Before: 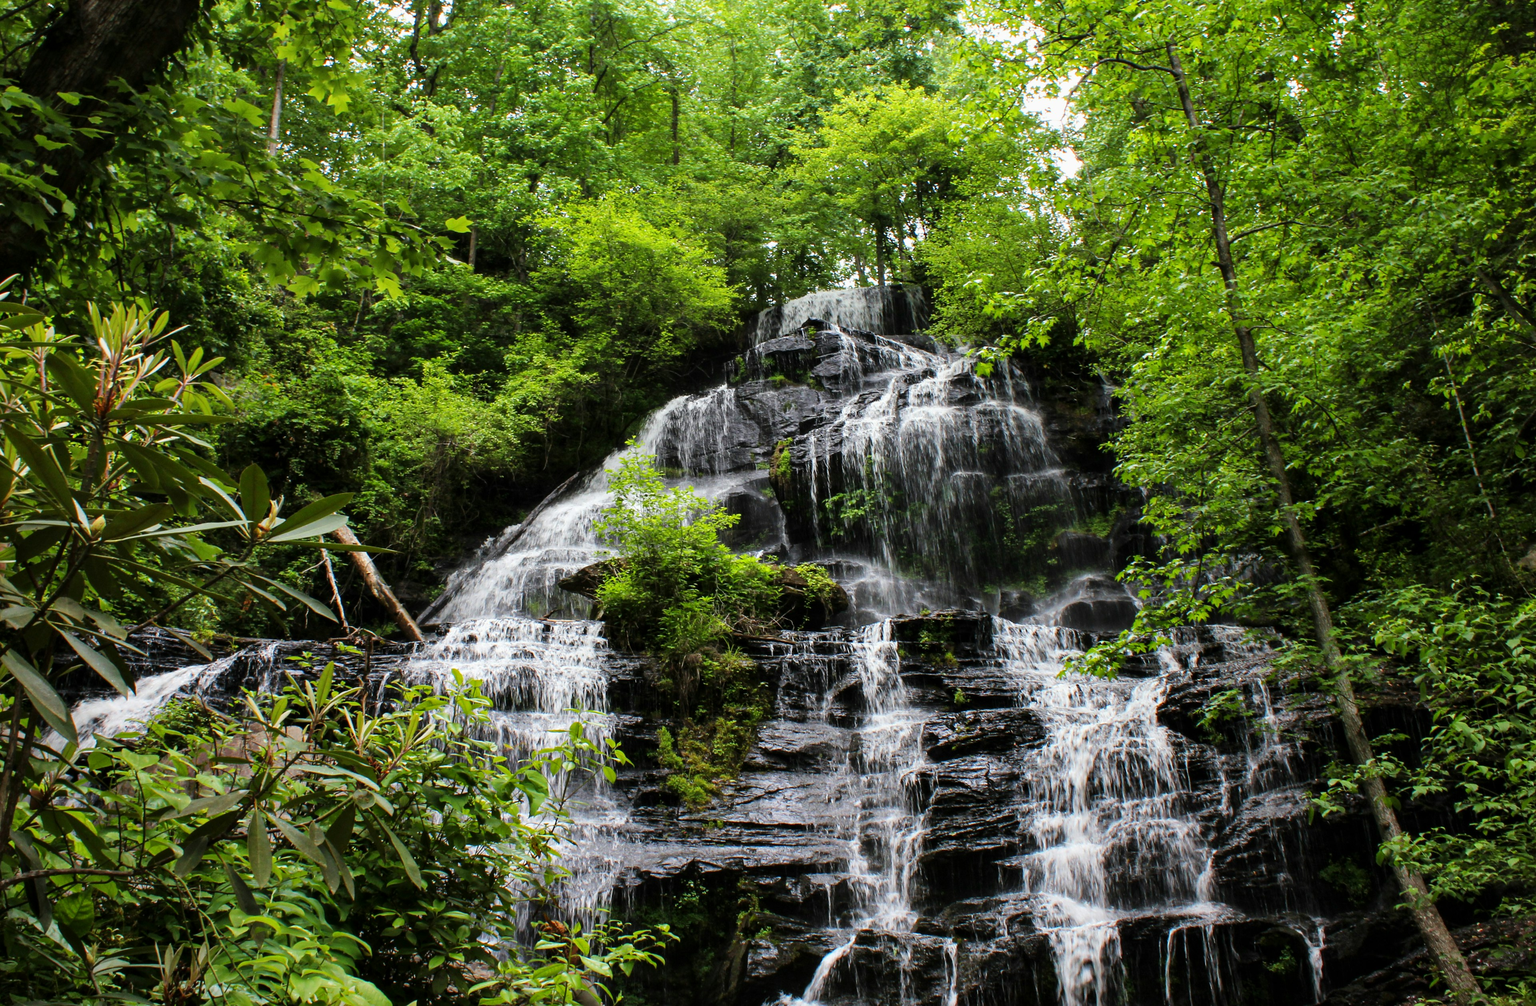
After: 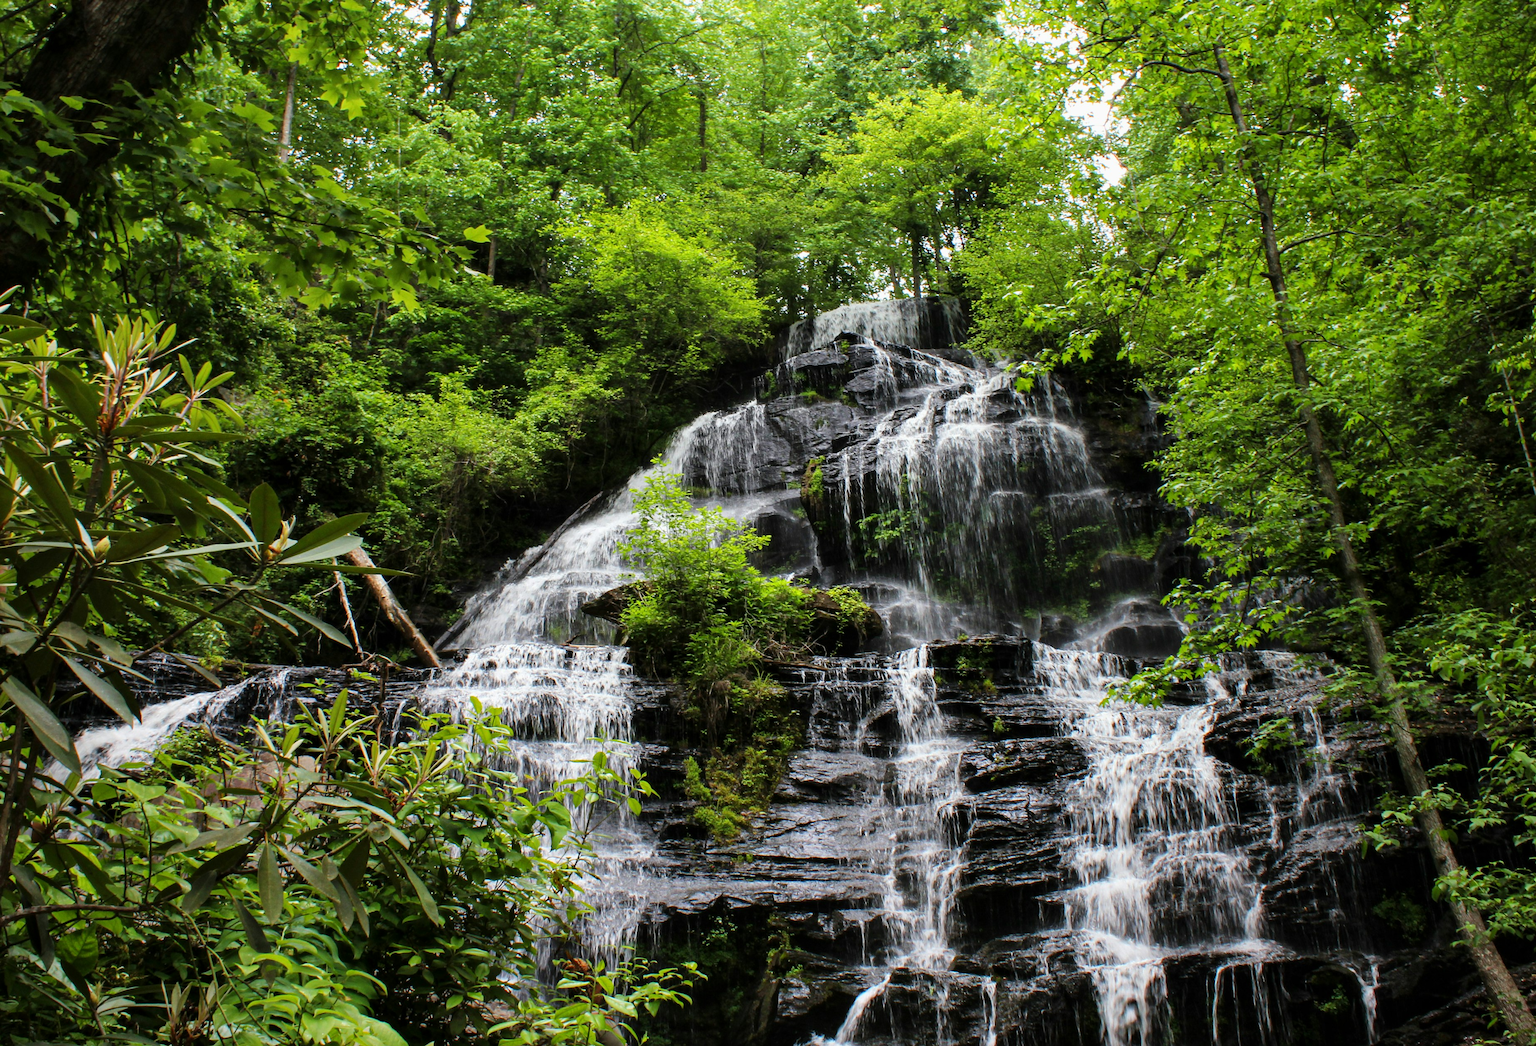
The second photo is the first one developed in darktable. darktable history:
crop: right 3.866%, bottom 0.02%
